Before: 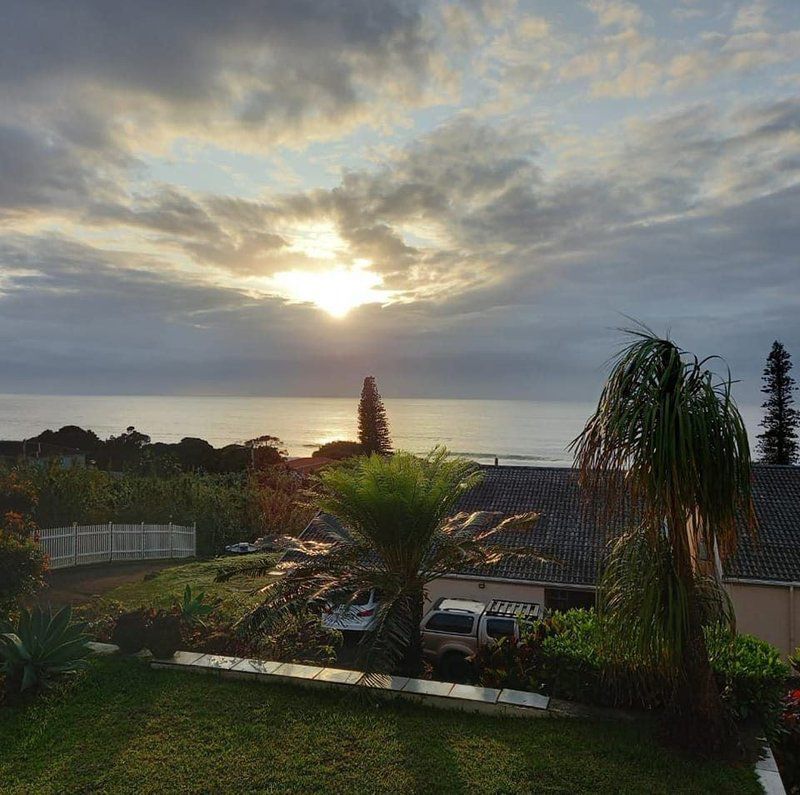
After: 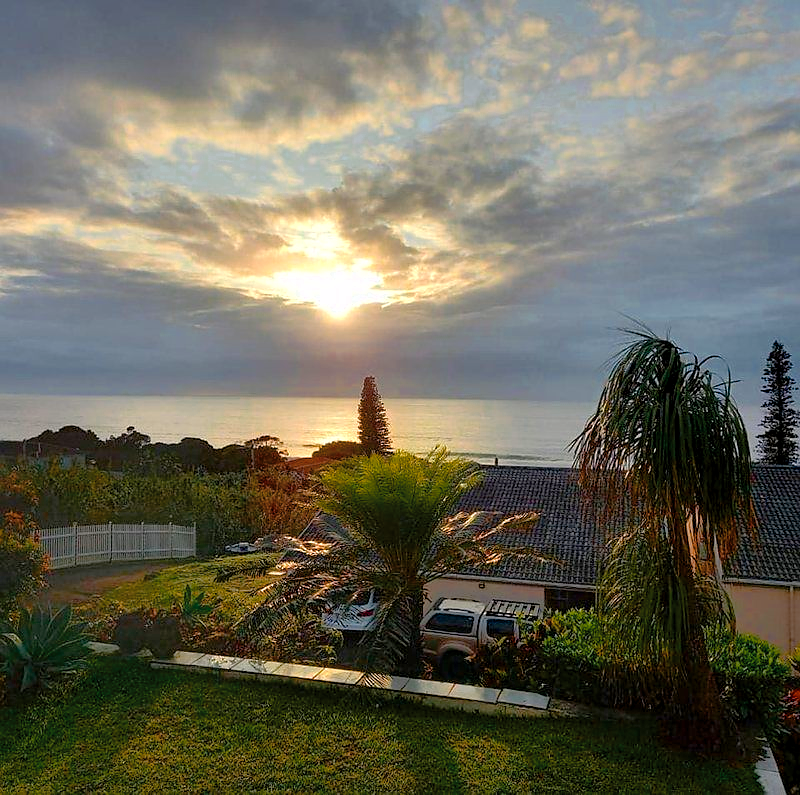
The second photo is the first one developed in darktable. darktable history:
color balance rgb: highlights gain › chroma 0.288%, highlights gain › hue 331.62°, global offset › luminance -0.358%, linear chroma grading › global chroma 7.966%, perceptual saturation grading › global saturation 30.041%, saturation formula JzAzBz (2021)
shadows and highlights: on, module defaults
color zones: curves: ch0 [(0.018, 0.548) (0.197, 0.654) (0.425, 0.447) (0.605, 0.658) (0.732, 0.579)]; ch1 [(0.105, 0.531) (0.224, 0.531) (0.386, 0.39) (0.618, 0.456) (0.732, 0.456) (0.956, 0.421)]; ch2 [(0.039, 0.583) (0.215, 0.465) (0.399, 0.544) (0.465, 0.548) (0.614, 0.447) (0.724, 0.43) (0.882, 0.623) (0.956, 0.632)]
sharpen: radius 1.052, threshold 1.021
